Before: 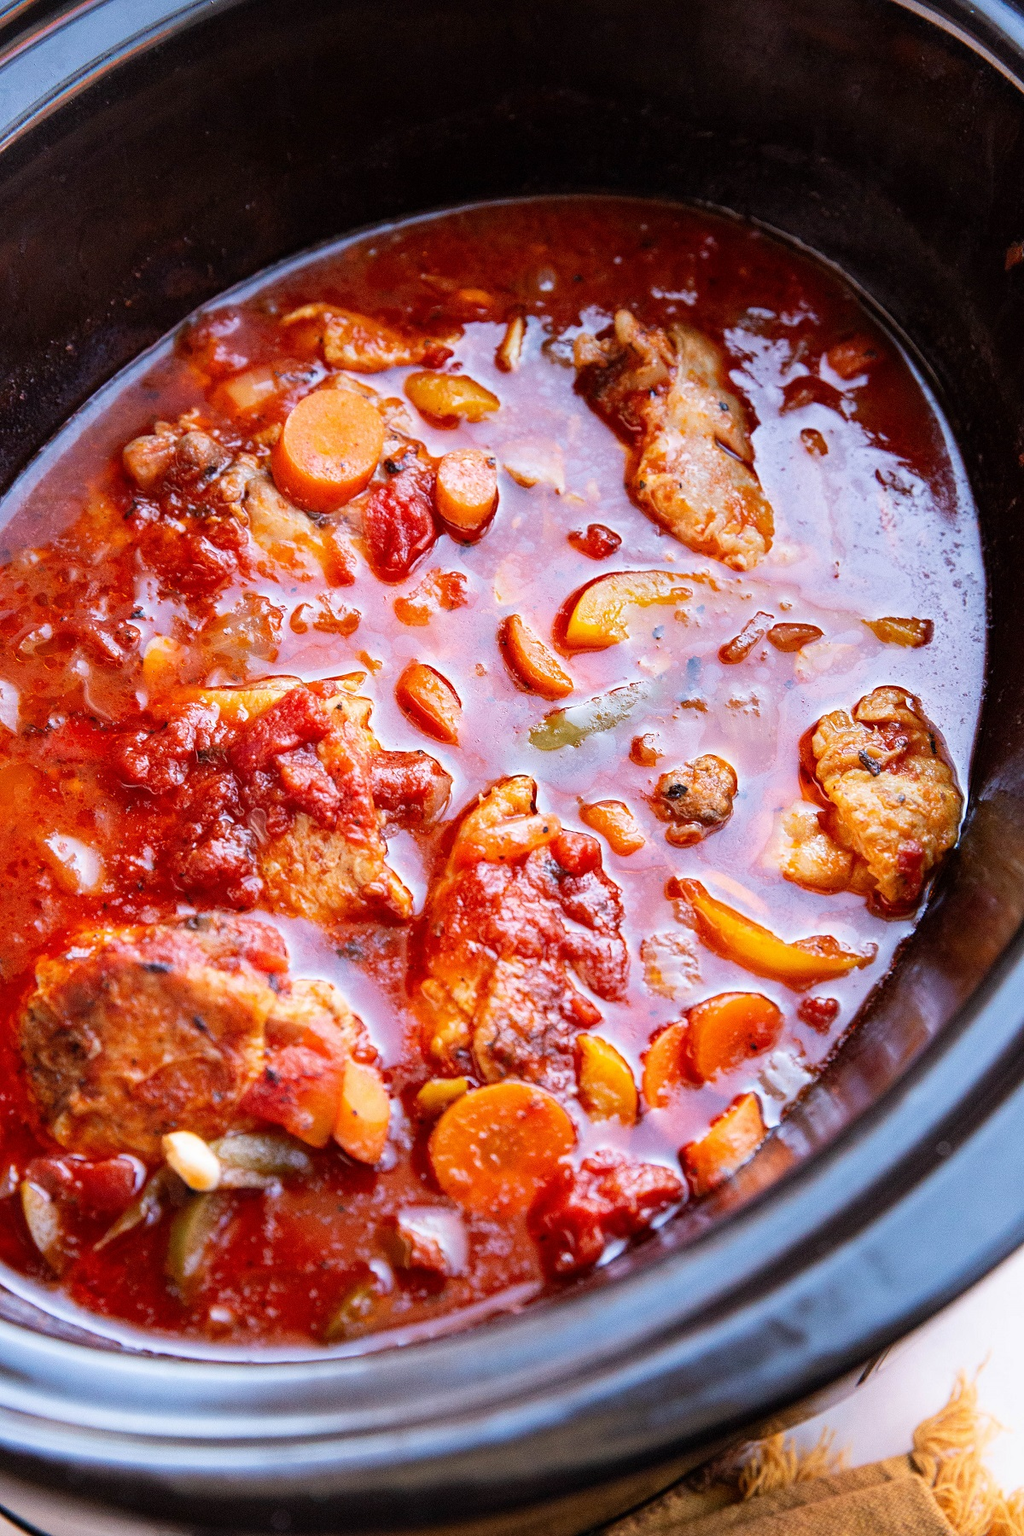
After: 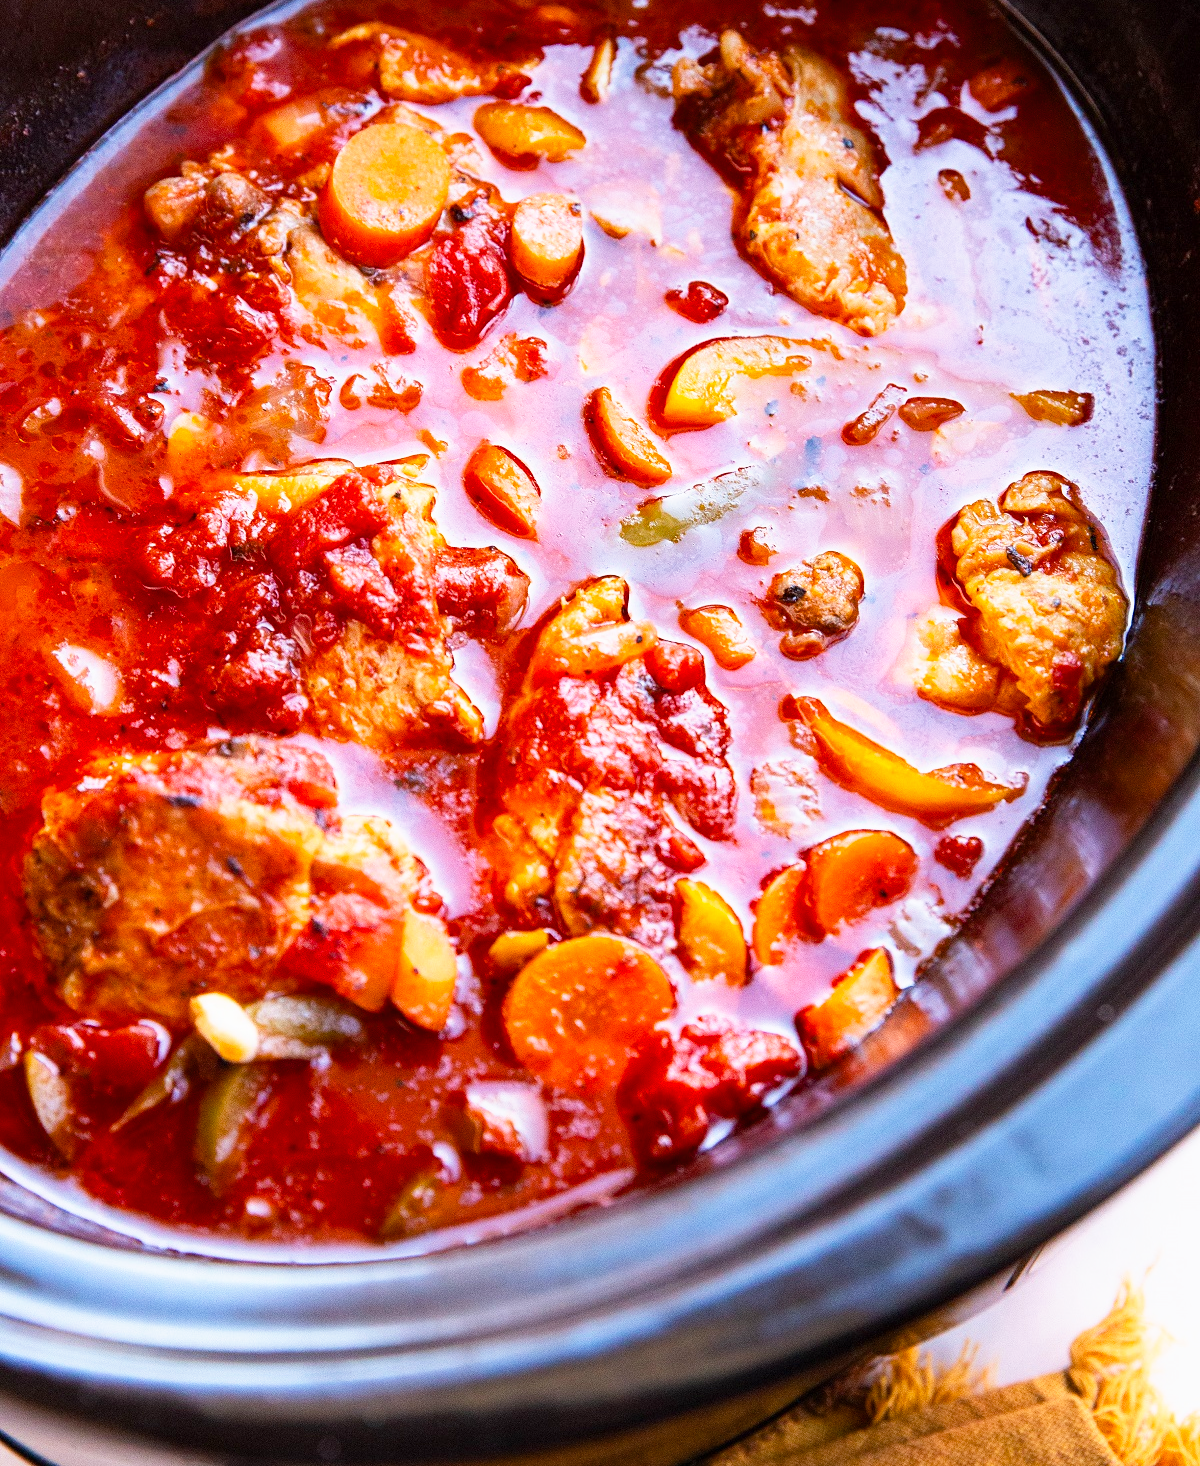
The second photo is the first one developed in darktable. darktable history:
base curve: curves: ch0 [(0, 0) (0.688, 0.865) (1, 1)], preserve colors none
crop and rotate: top 18.507%
color balance rgb: linear chroma grading › shadows -8%, linear chroma grading › global chroma 10%, perceptual saturation grading › global saturation 2%, perceptual saturation grading › highlights -2%, perceptual saturation grading › mid-tones 4%, perceptual saturation grading › shadows 8%, perceptual brilliance grading › global brilliance 2%, perceptual brilliance grading › highlights -4%, global vibrance 16%, saturation formula JzAzBz (2021)
bloom: size 3%, threshold 100%, strength 0%
